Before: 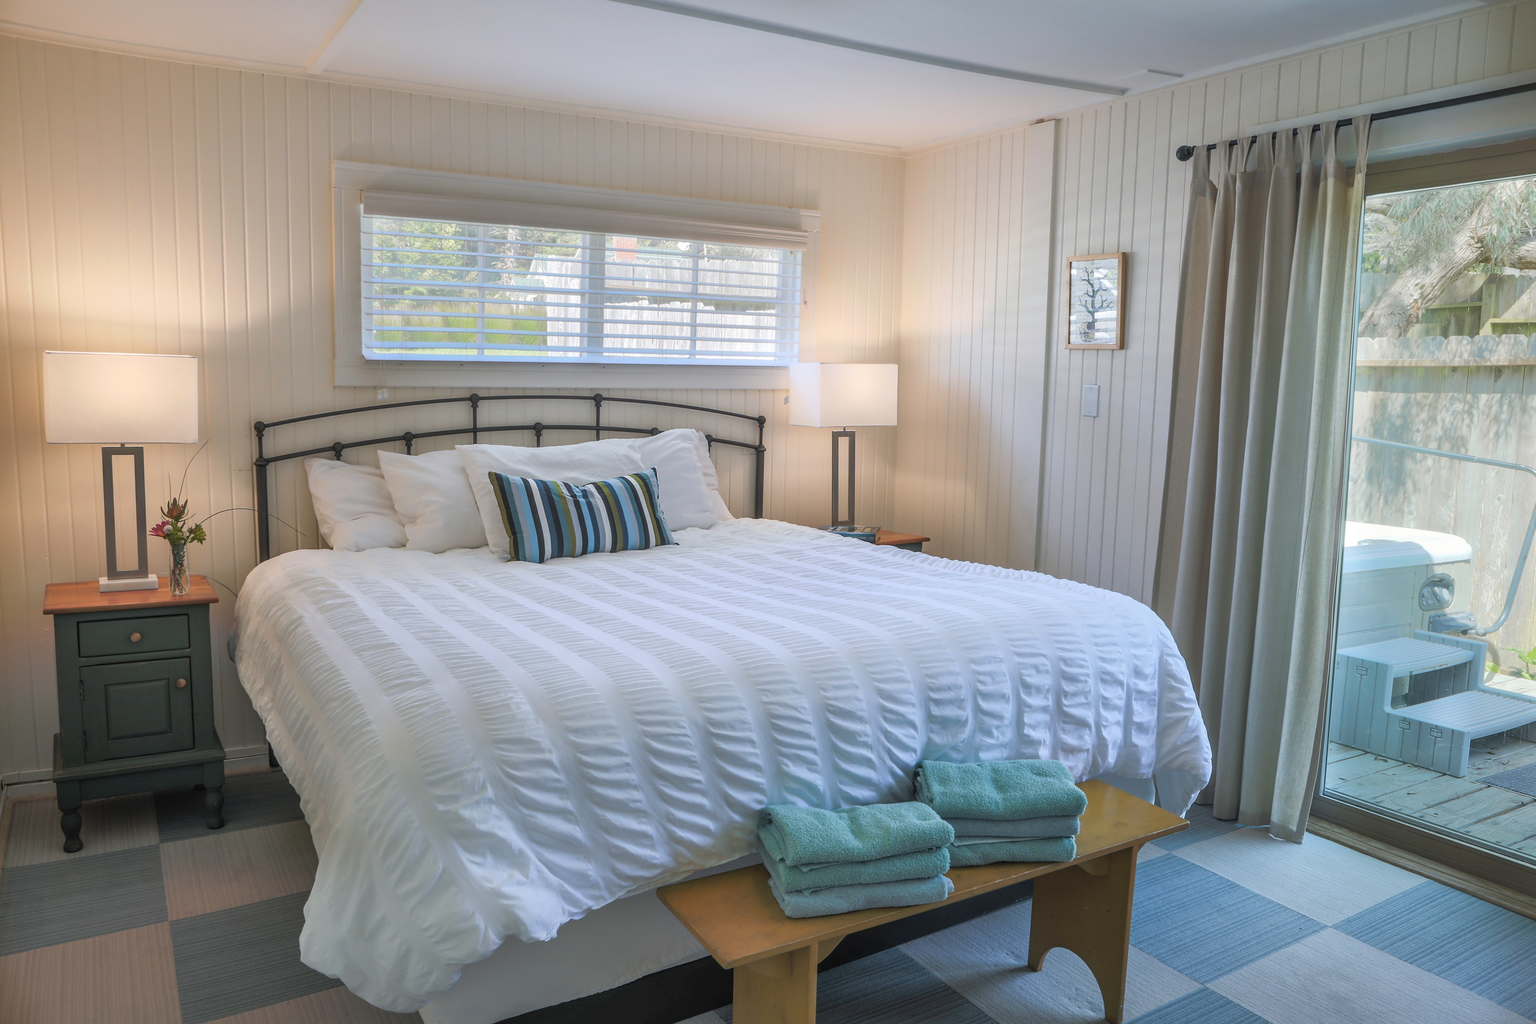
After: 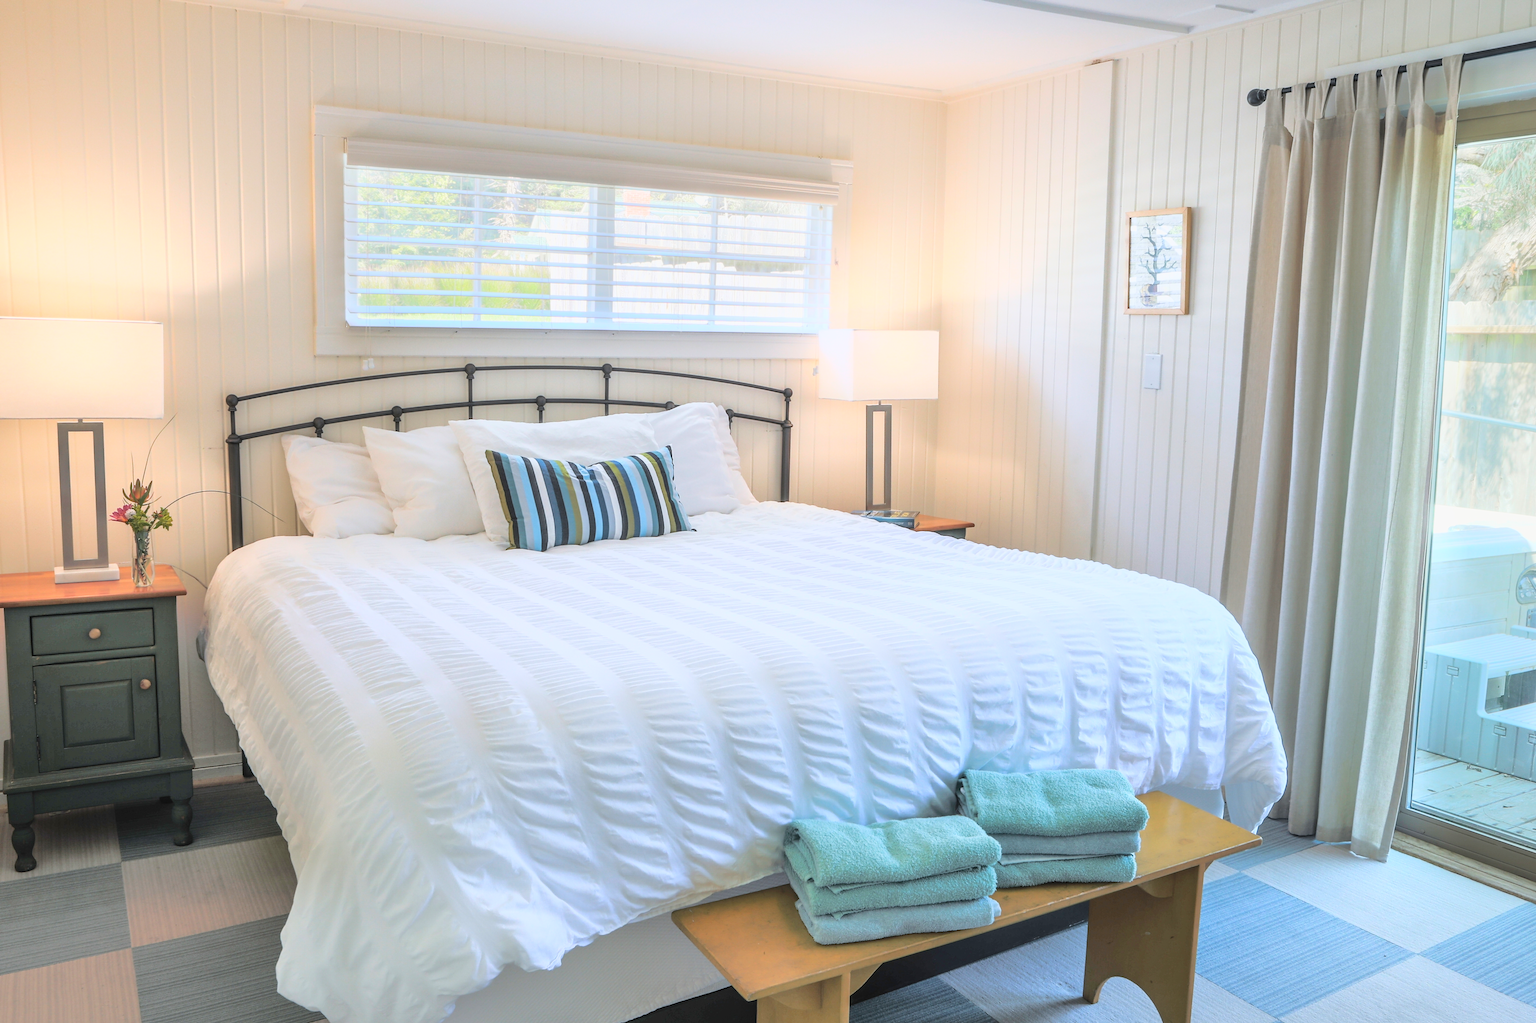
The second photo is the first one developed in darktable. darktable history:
crop: left 3.305%, top 6.436%, right 6.389%, bottom 3.258%
base curve: curves: ch0 [(0, 0) (0.025, 0.046) (0.112, 0.277) (0.467, 0.74) (0.814, 0.929) (1, 0.942)]
